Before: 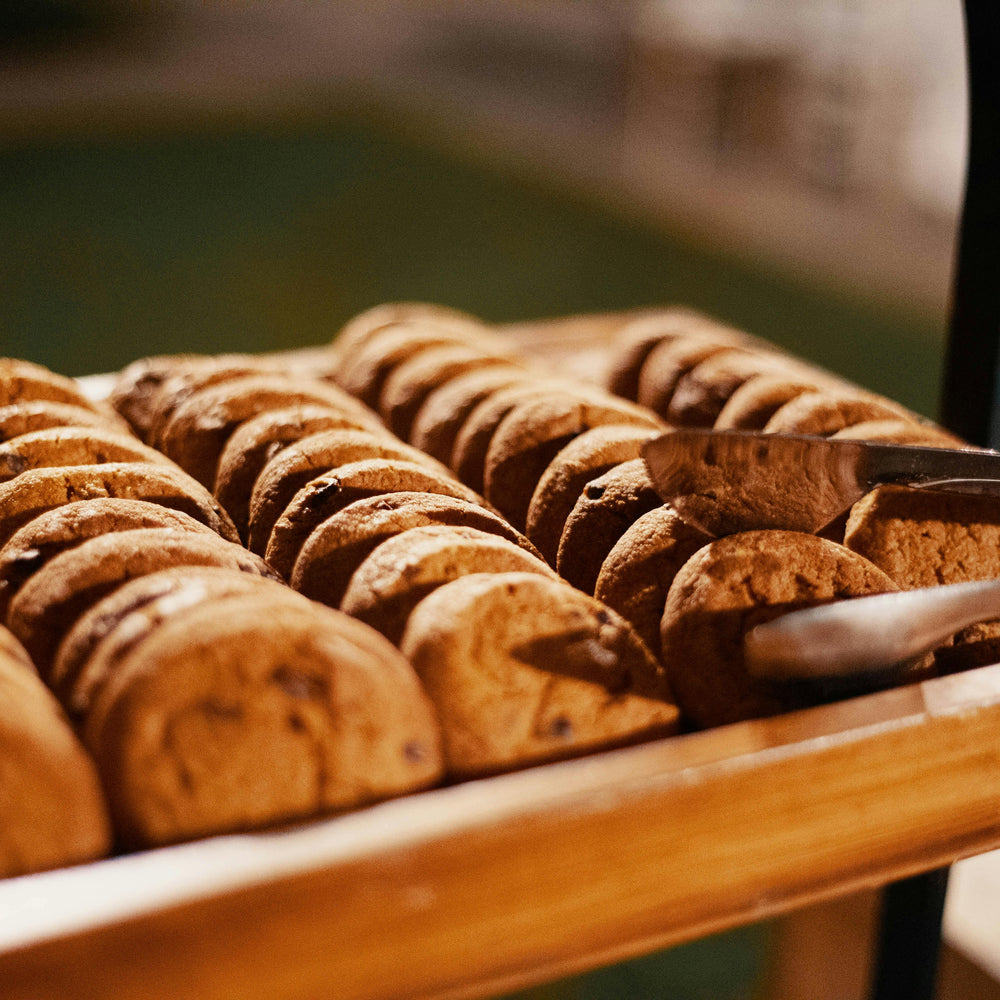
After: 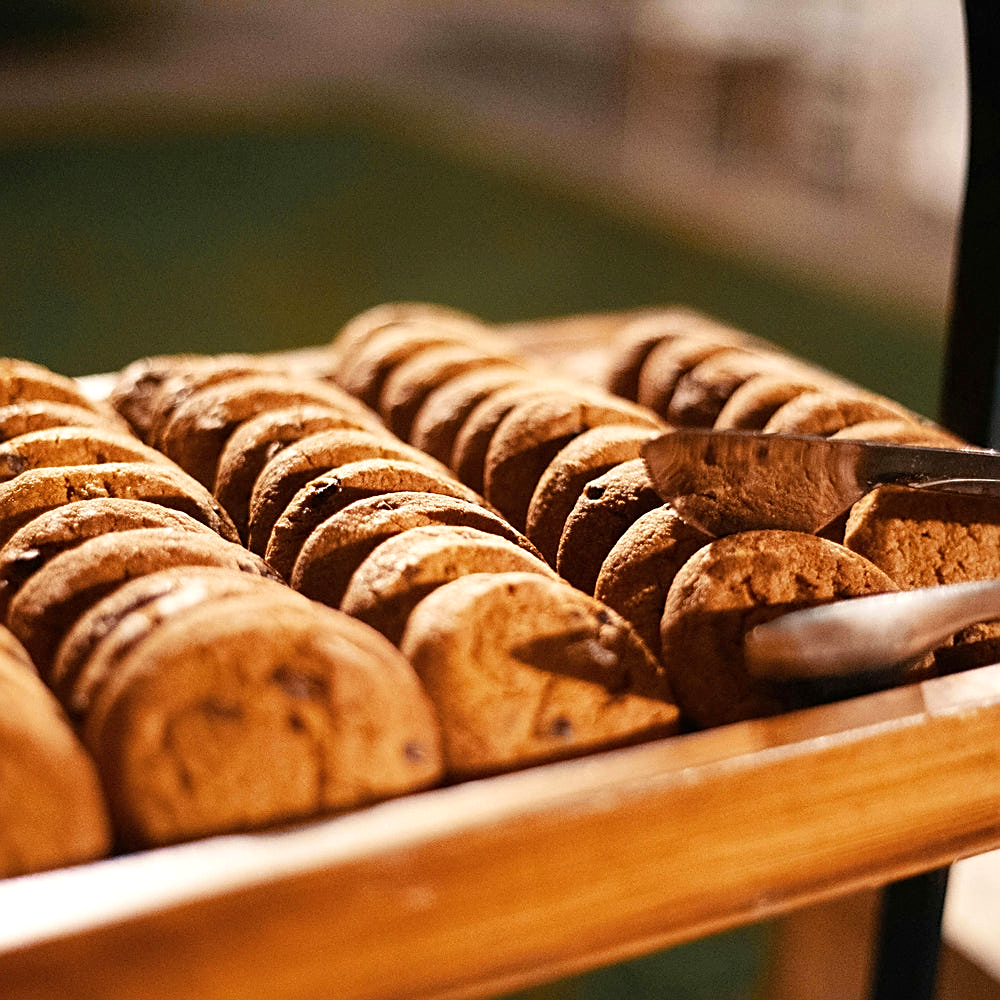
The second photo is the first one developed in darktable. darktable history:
exposure: exposure 0.342 EV, compensate highlight preservation false
sharpen: on, module defaults
